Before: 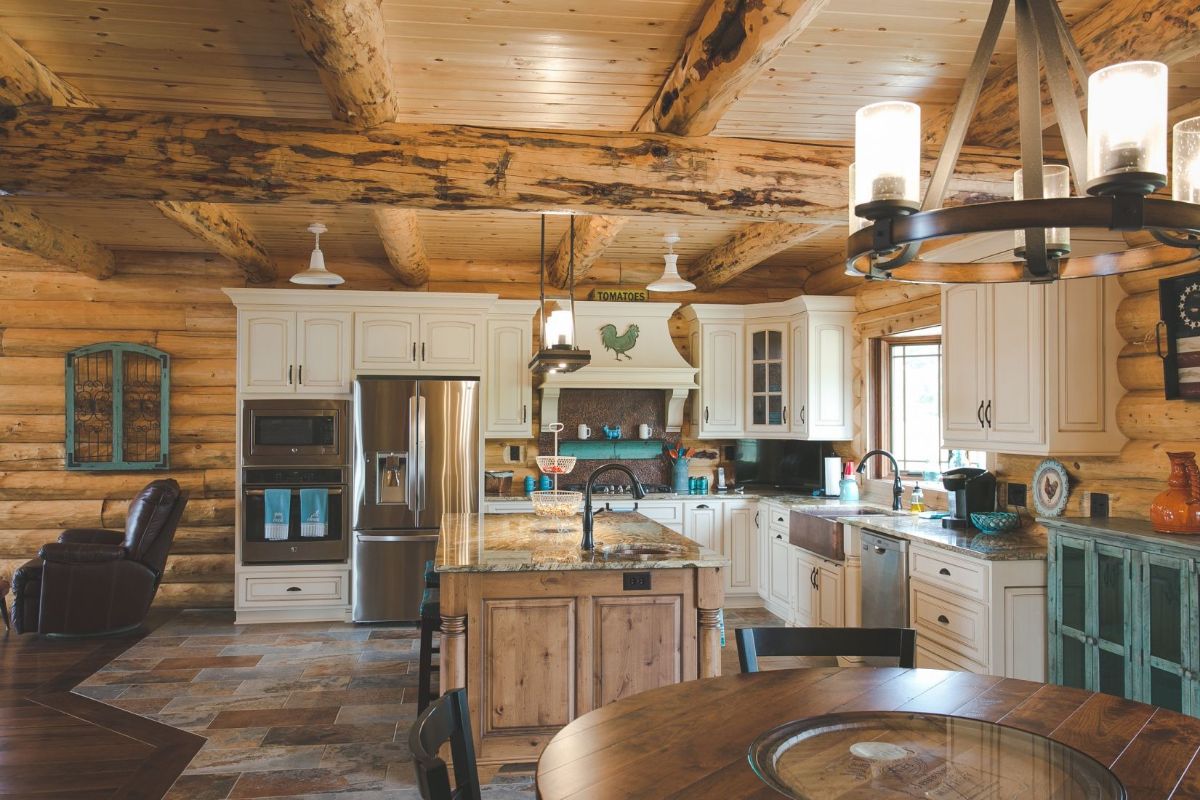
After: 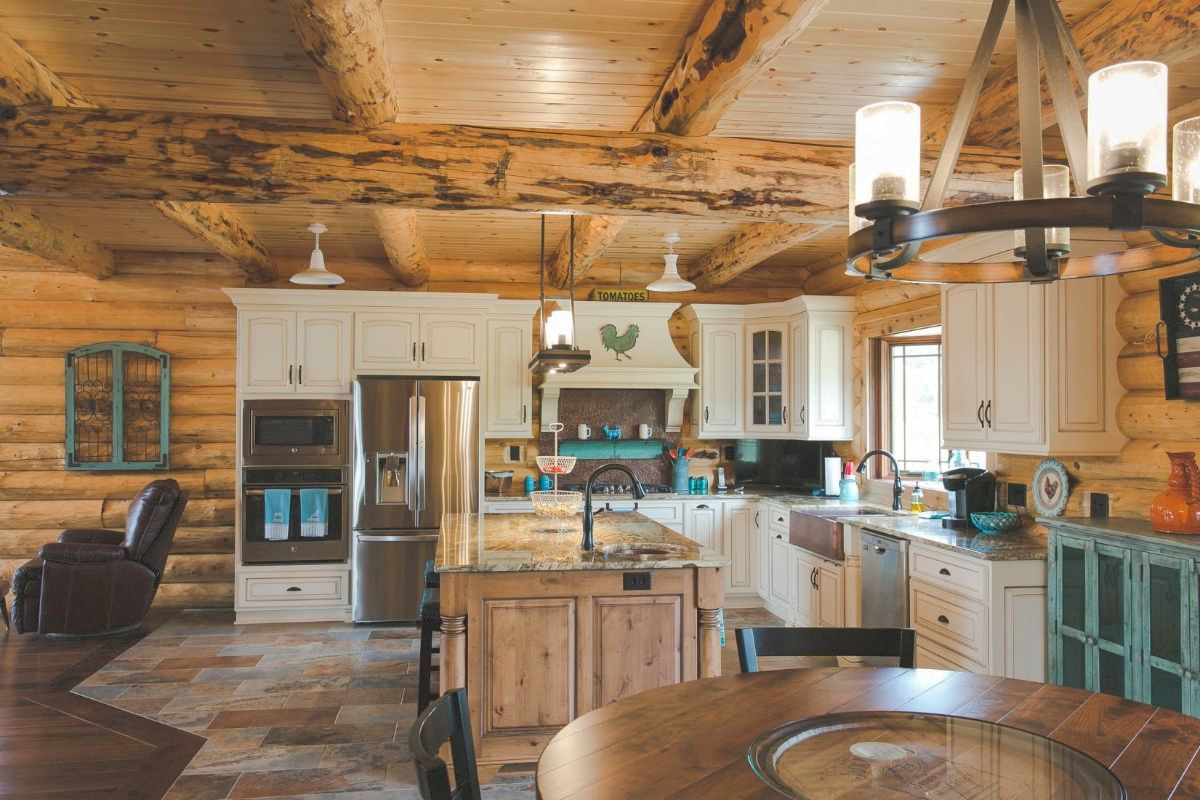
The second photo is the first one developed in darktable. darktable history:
levels: levels [0, 0.478, 1]
rgb curve: curves: ch0 [(0, 0) (0.136, 0.078) (0.262, 0.245) (0.414, 0.42) (1, 1)], compensate middle gray true, preserve colors basic power
exposure: compensate highlight preservation false
shadows and highlights: on, module defaults
